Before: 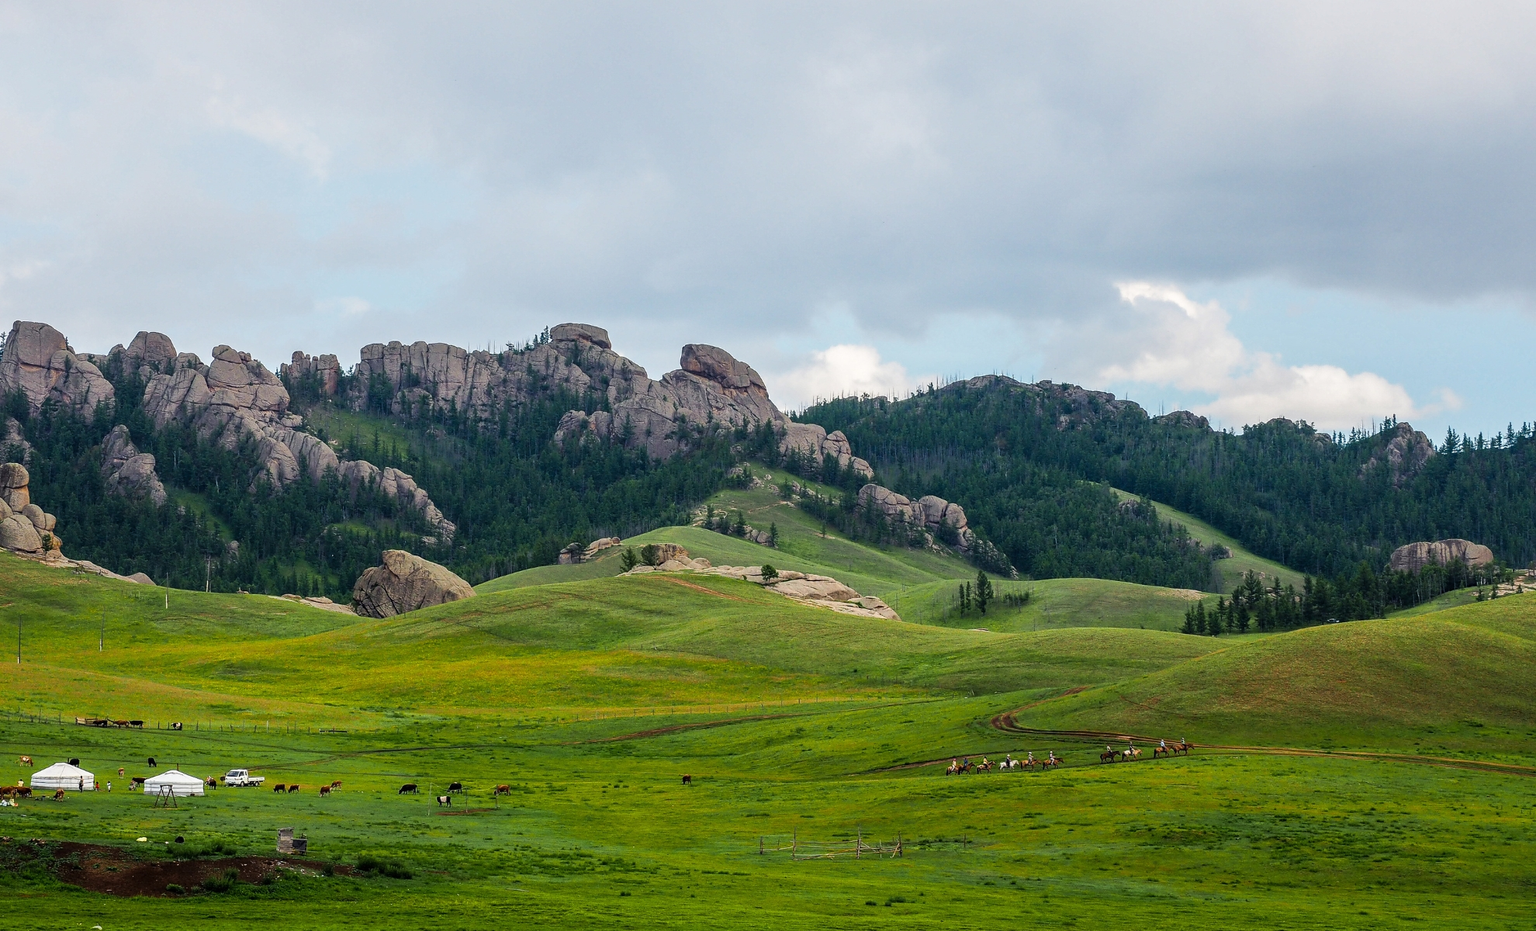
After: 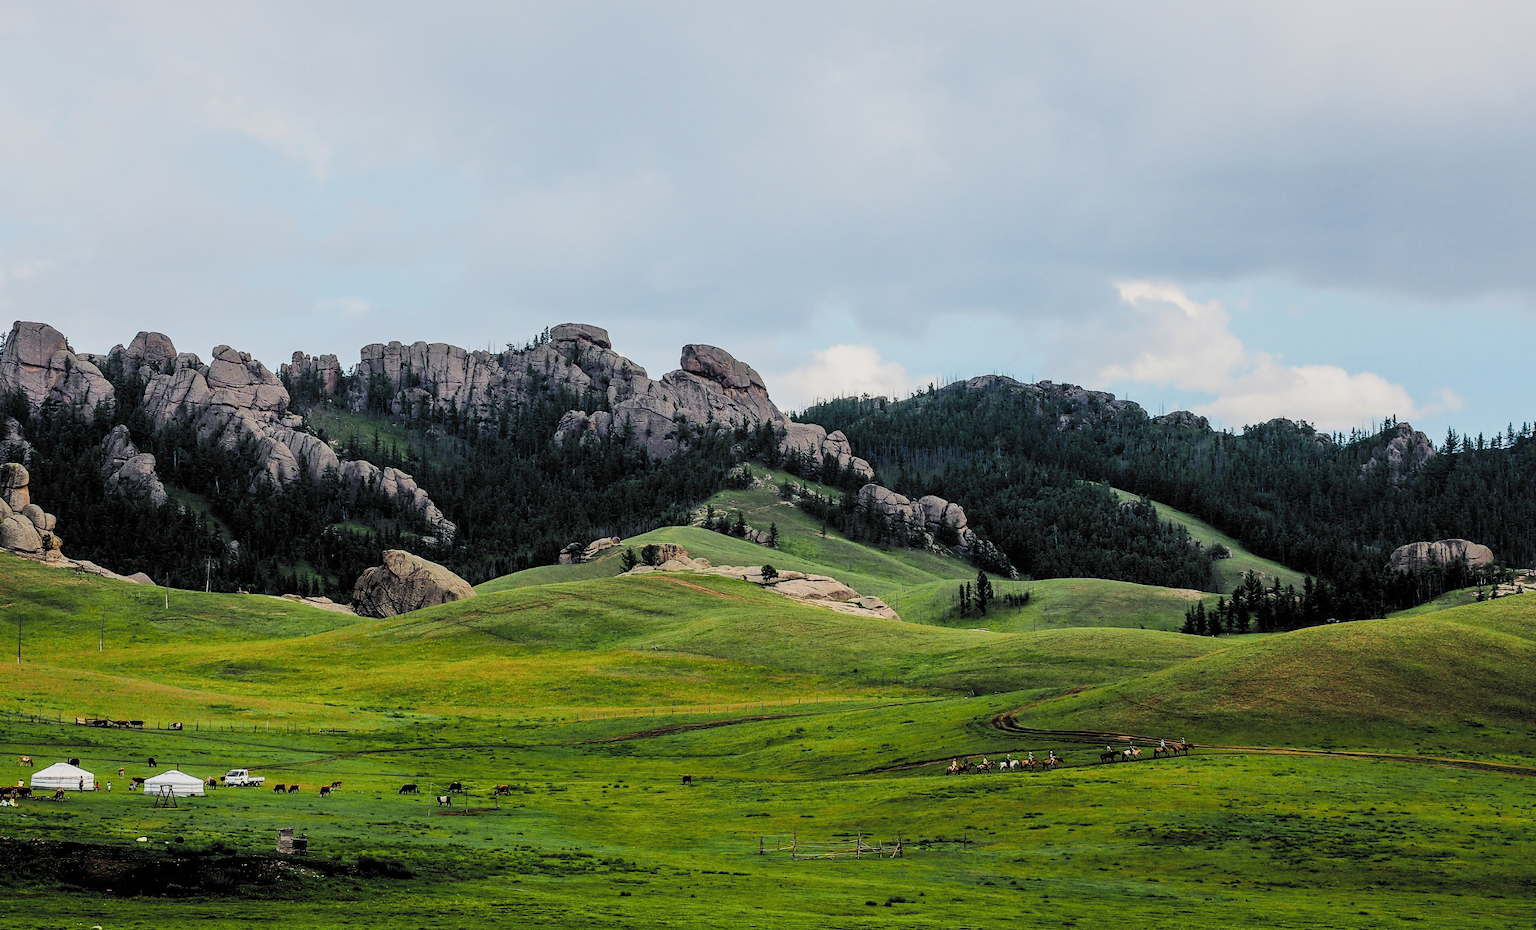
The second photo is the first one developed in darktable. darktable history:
tone equalizer: edges refinement/feathering 500, mask exposure compensation -1.57 EV, preserve details no
filmic rgb: black relative exposure -5.14 EV, white relative exposure 3.98 EV, threshold 2.98 EV, hardness 2.89, contrast 1.298, highlights saturation mix -31.28%, color science v6 (2022), enable highlight reconstruction true
